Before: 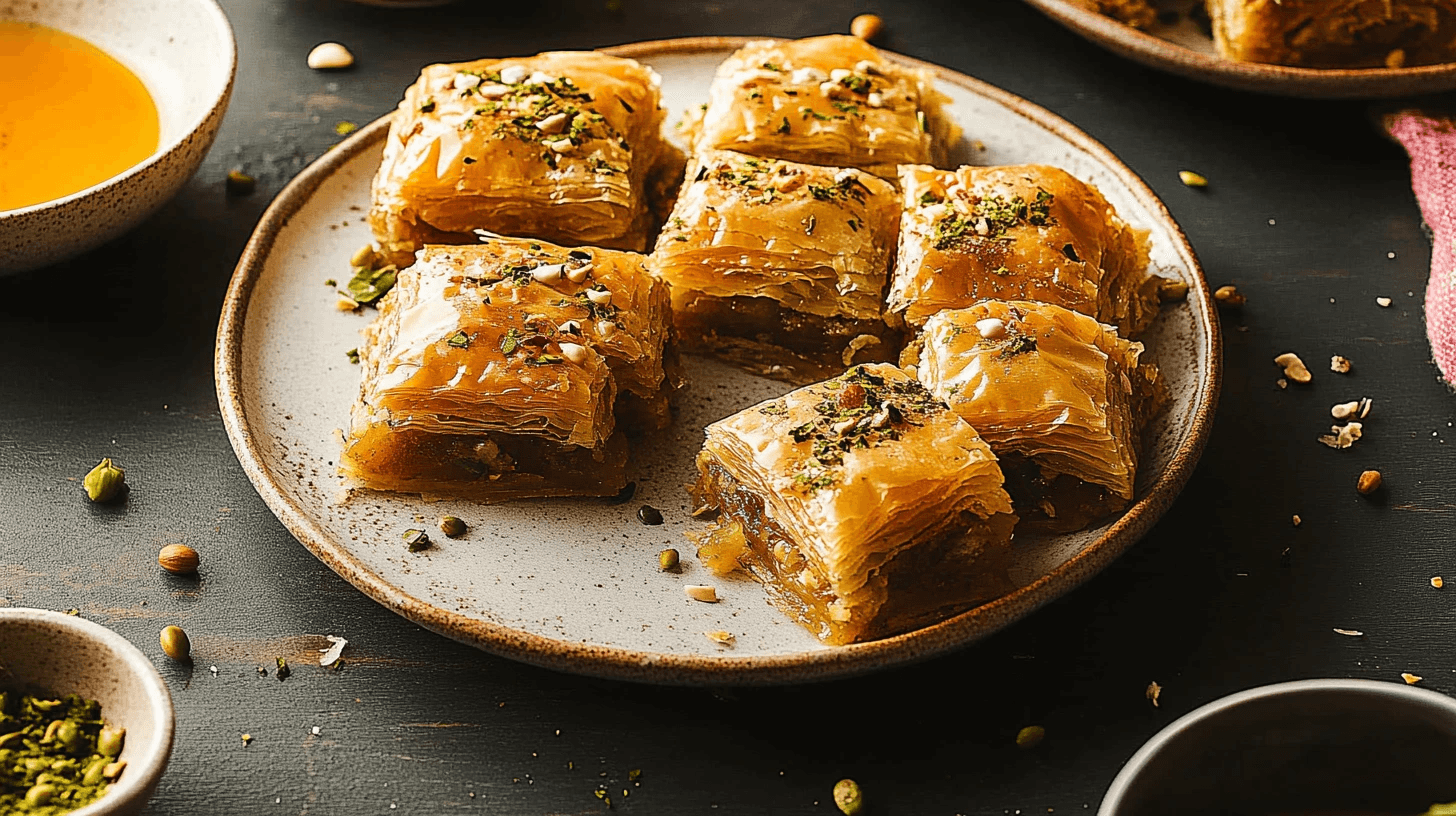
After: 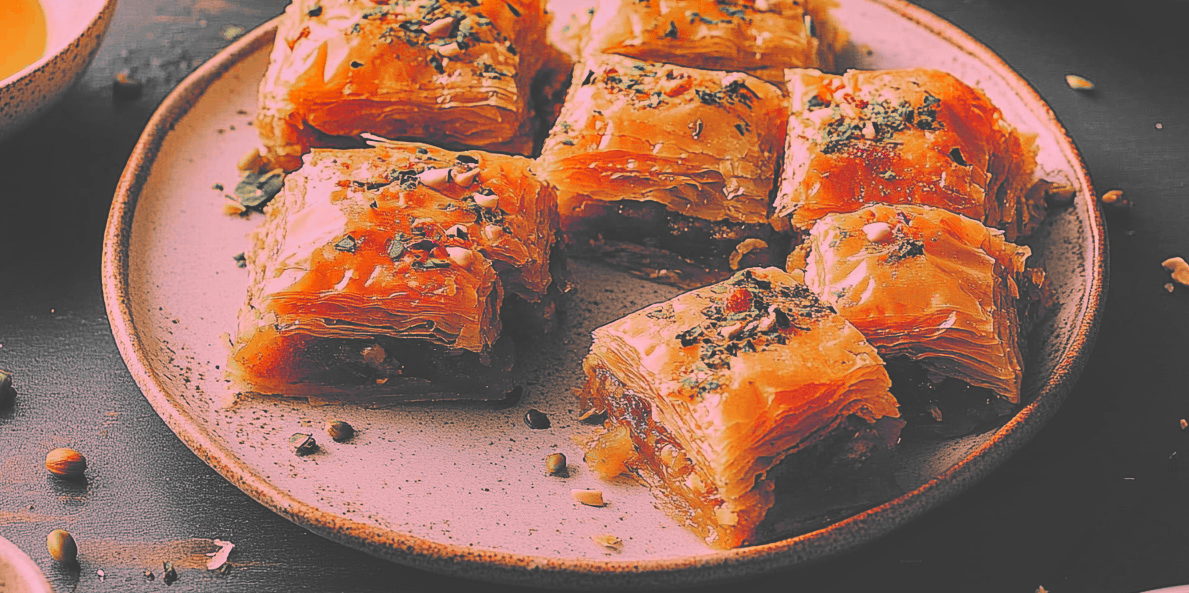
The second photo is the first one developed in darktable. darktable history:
color correction: highlights a* 17.04, highlights b* 0.191, shadows a* -15.31, shadows b* -13.81, saturation 1.5
contrast brightness saturation: brightness 0.145
exposure: black level correction -0.038, exposure -0.495 EV, compensate highlight preservation false
filmic rgb: black relative exposure -8.45 EV, white relative exposure 4.68 EV, hardness 3.83
shadows and highlights: shadows 30.74, highlights -63.19, soften with gaussian
crop: left 7.806%, top 11.801%, right 10.478%, bottom 15.442%
color zones: curves: ch1 [(0, 0.638) (0.193, 0.442) (0.286, 0.15) (0.429, 0.14) (0.571, 0.142) (0.714, 0.154) (0.857, 0.175) (1, 0.638)], mix 102.08%
